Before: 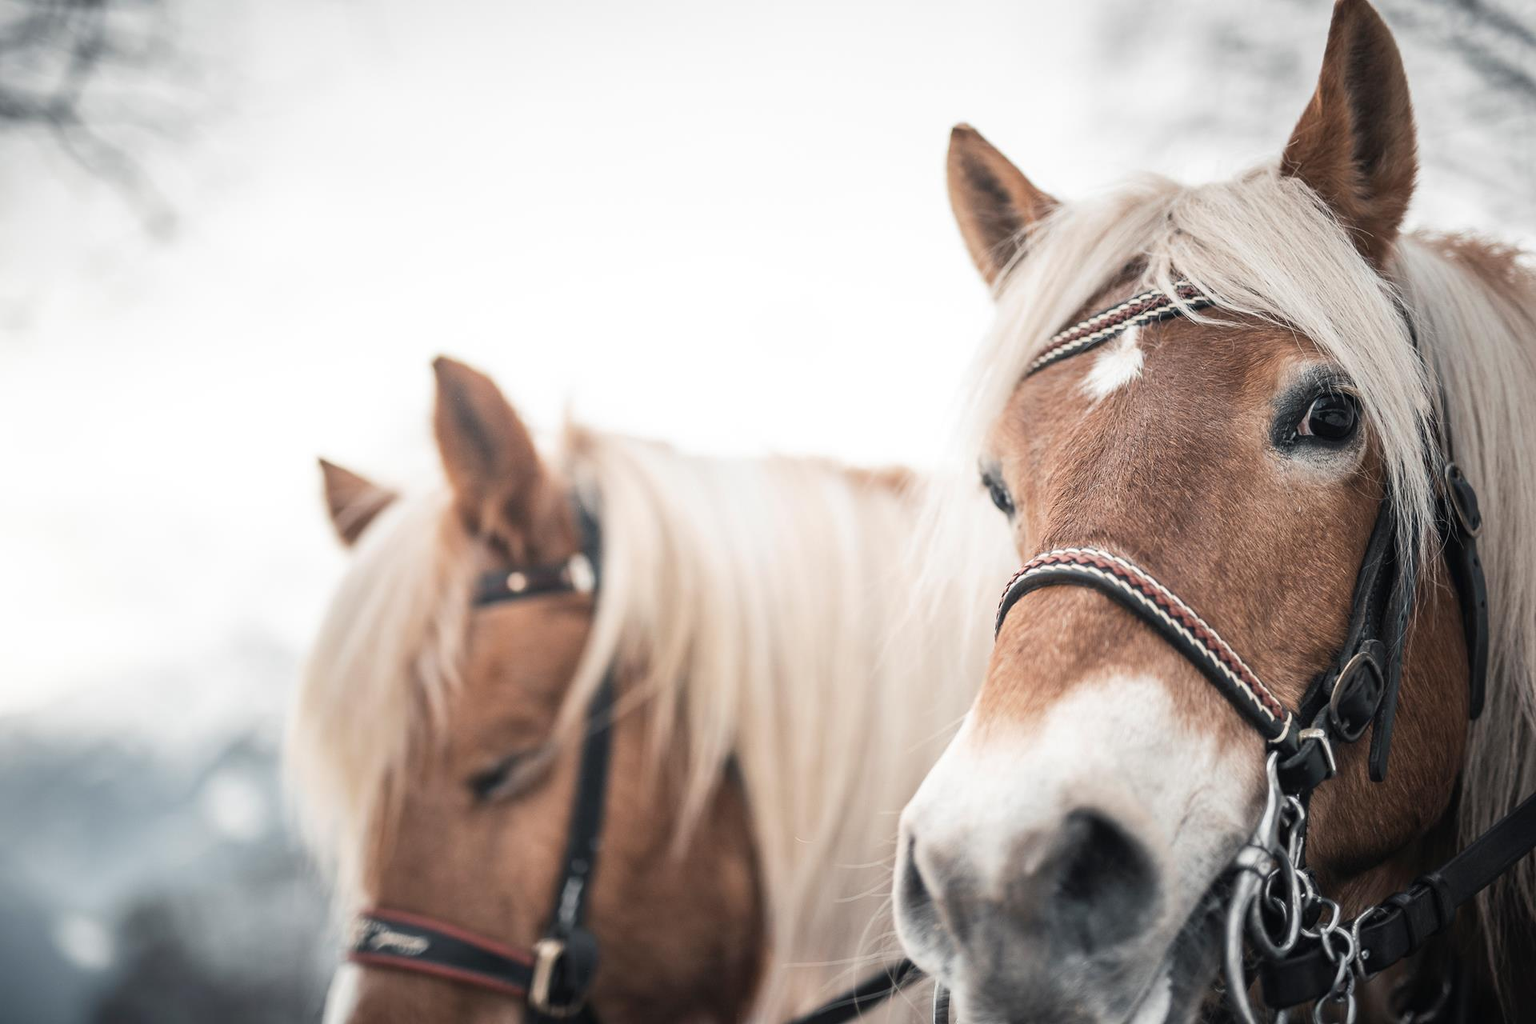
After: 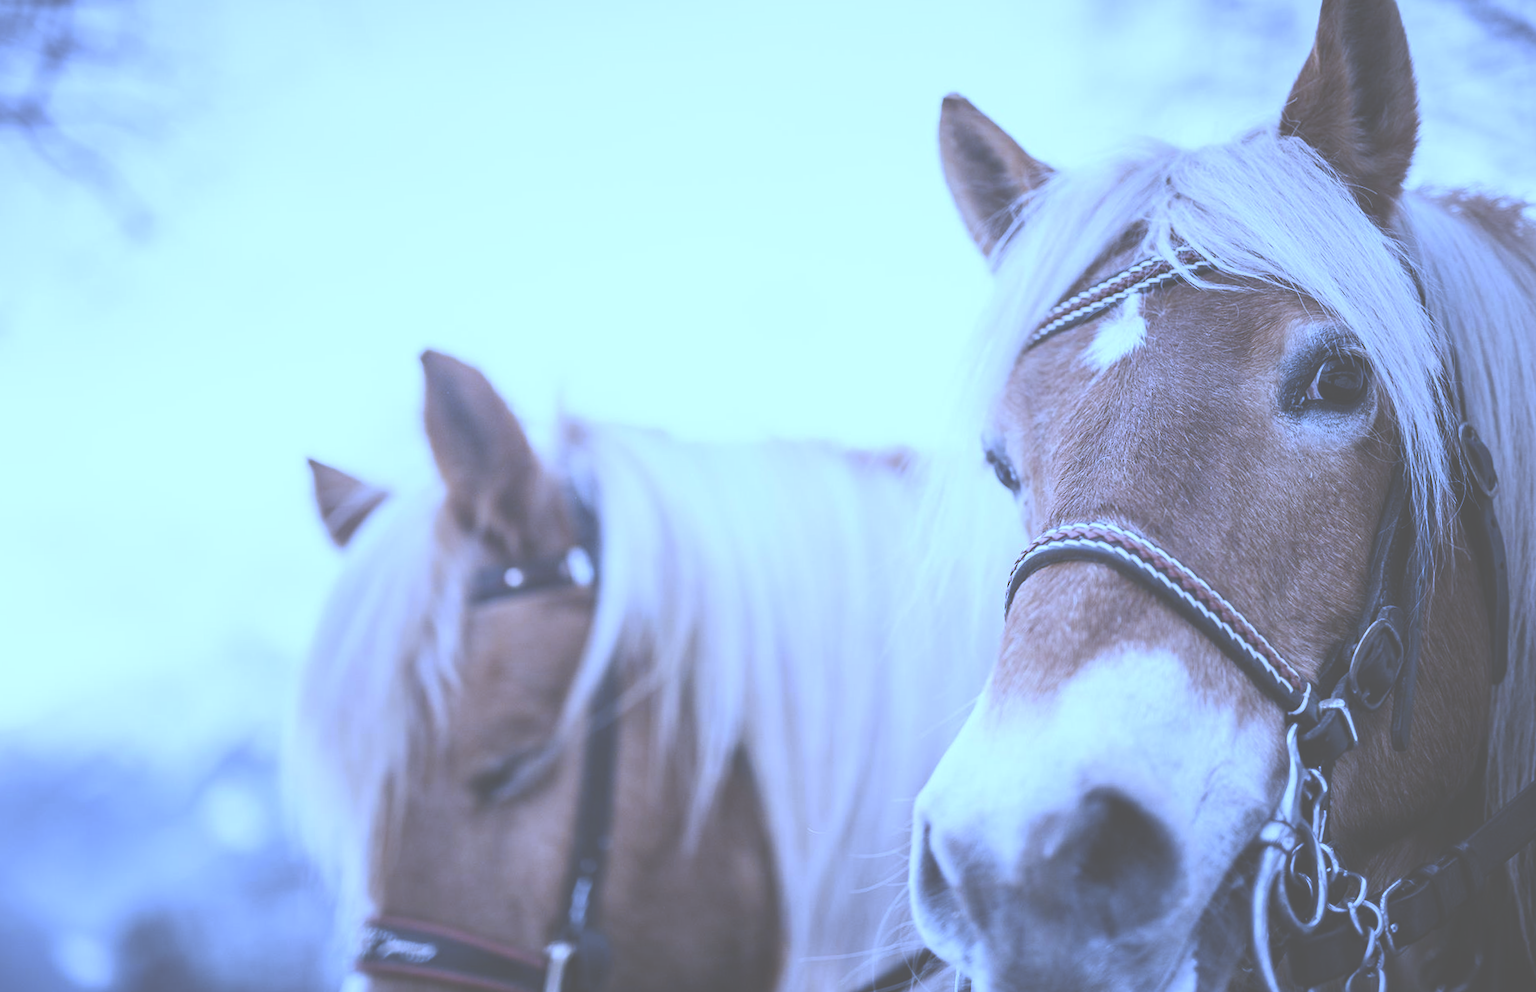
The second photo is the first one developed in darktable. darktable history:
rotate and perspective: rotation -2°, crop left 0.022, crop right 0.978, crop top 0.049, crop bottom 0.951
white balance: red 0.766, blue 1.537
exposure: black level correction -0.087, compensate highlight preservation false
